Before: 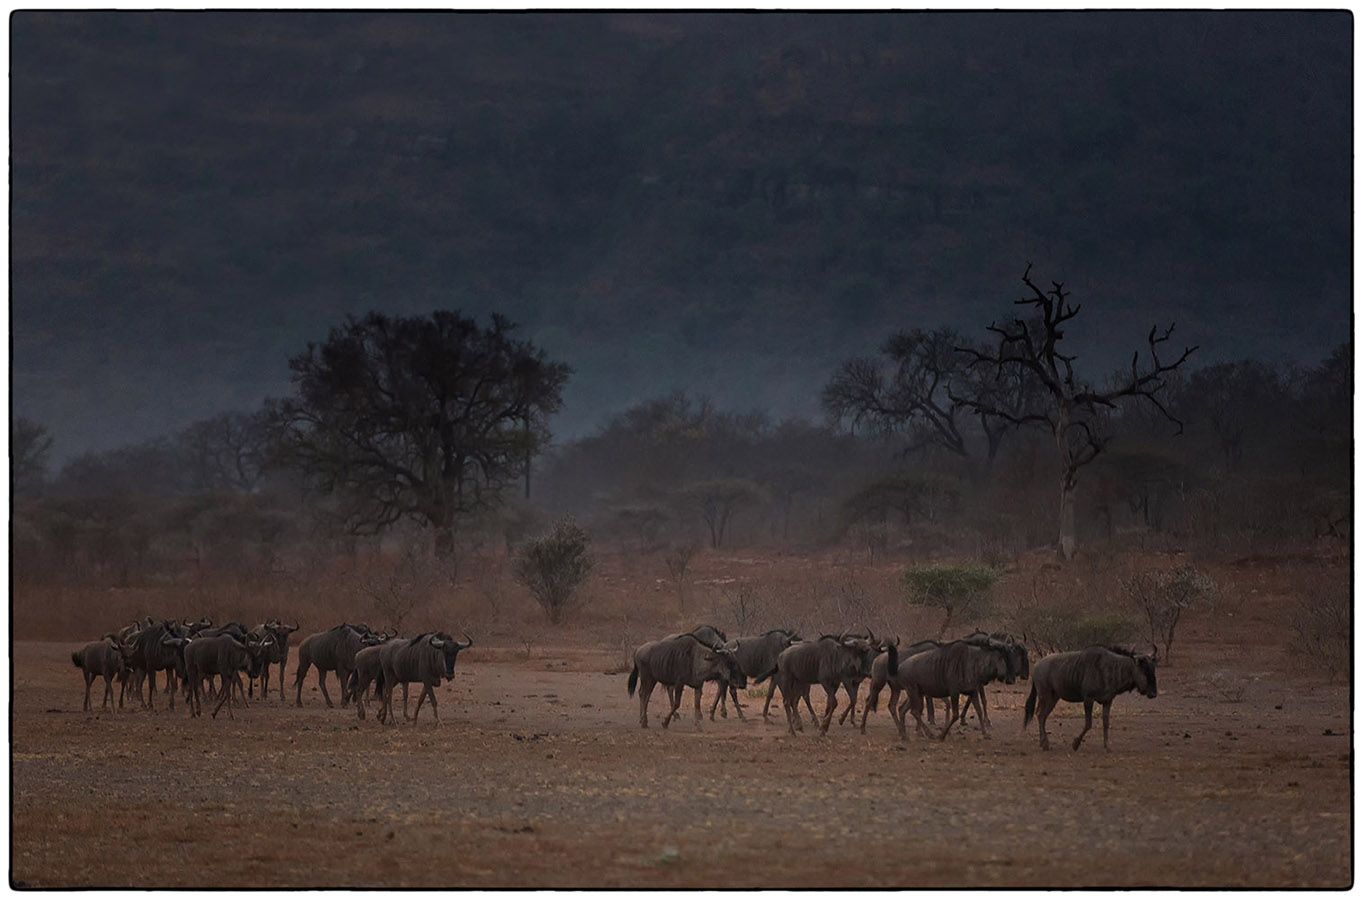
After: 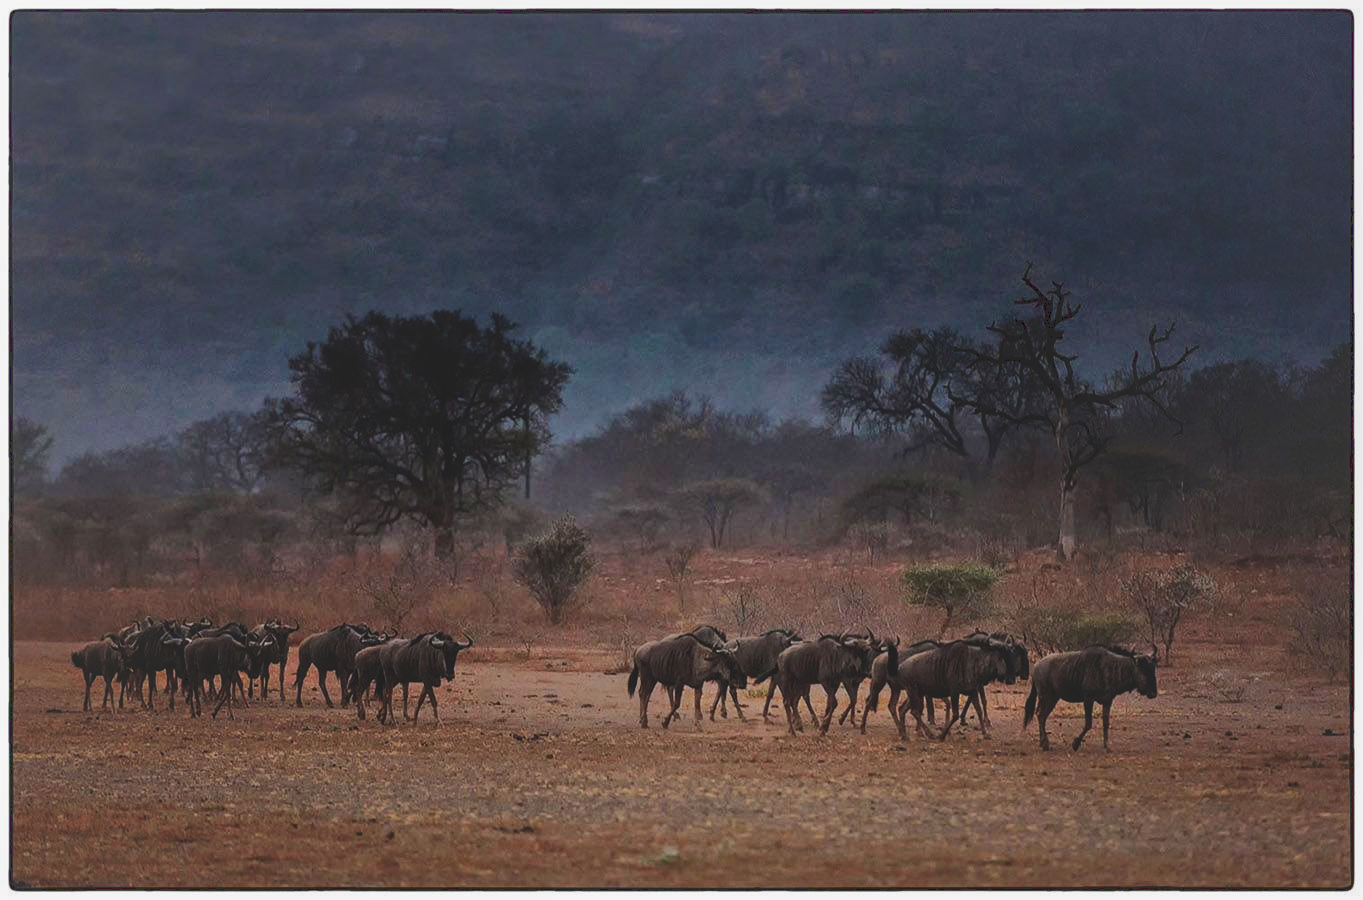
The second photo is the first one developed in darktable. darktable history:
local contrast: detail 110%
shadows and highlights: on, module defaults
white balance: emerald 1
tone curve: curves: ch0 [(0, 0) (0.003, 0.085) (0.011, 0.086) (0.025, 0.086) (0.044, 0.088) (0.069, 0.093) (0.1, 0.102) (0.136, 0.12) (0.177, 0.157) (0.224, 0.203) (0.277, 0.277) (0.335, 0.36) (0.399, 0.463) (0.468, 0.559) (0.543, 0.626) (0.623, 0.703) (0.709, 0.789) (0.801, 0.869) (0.898, 0.927) (1, 1)], preserve colors none
